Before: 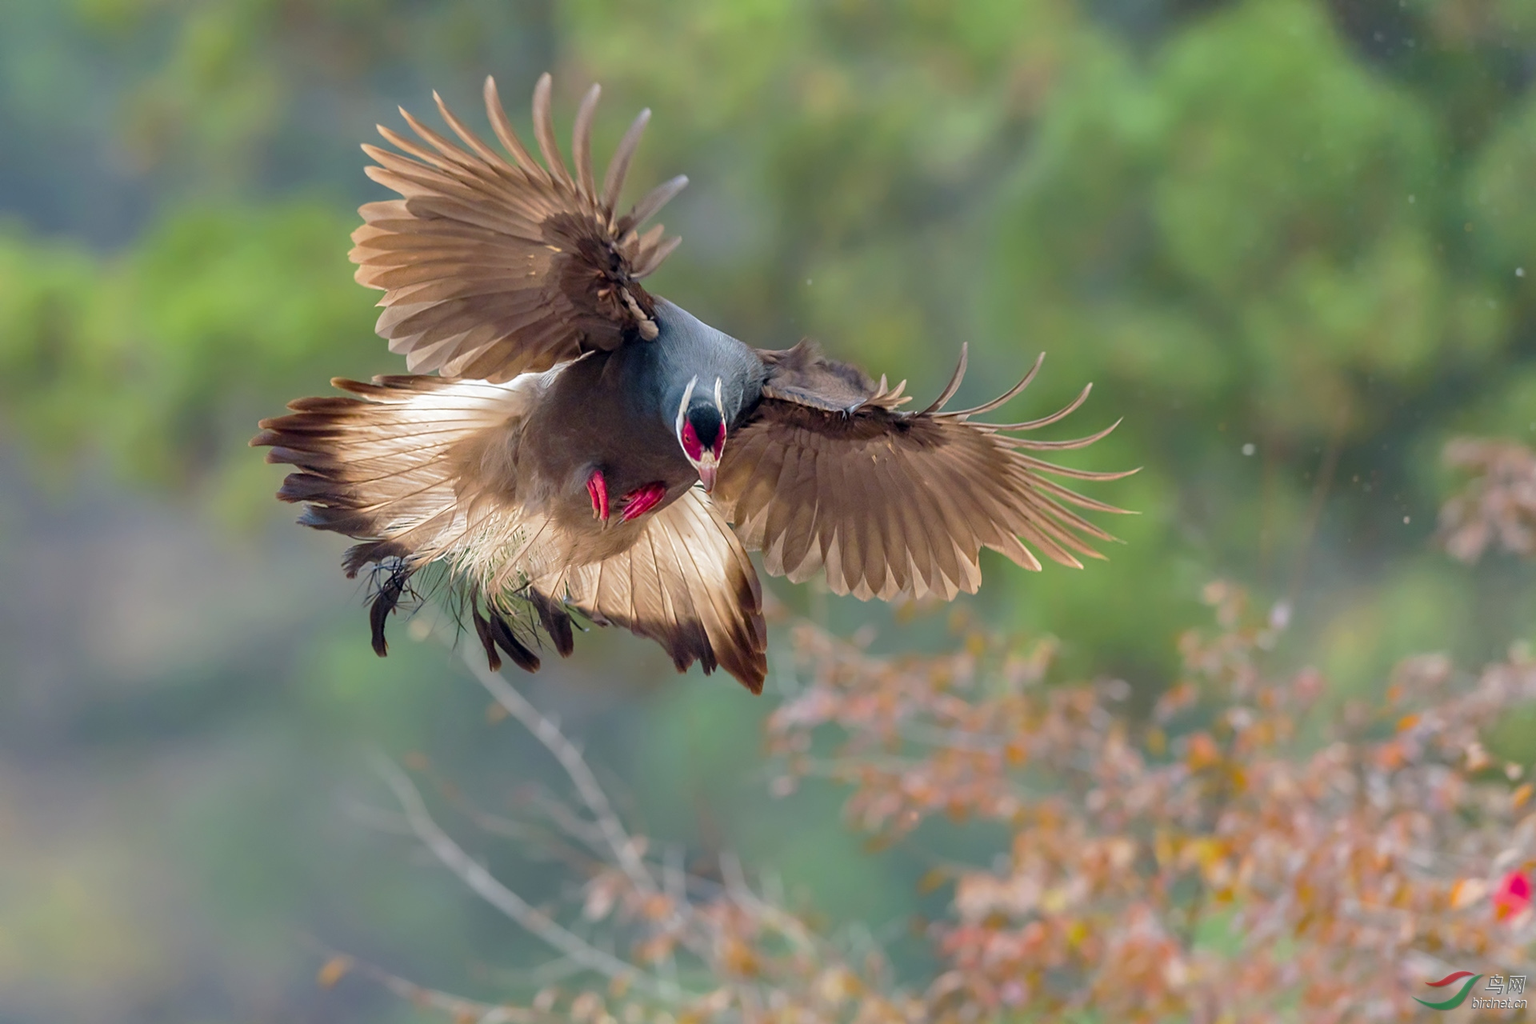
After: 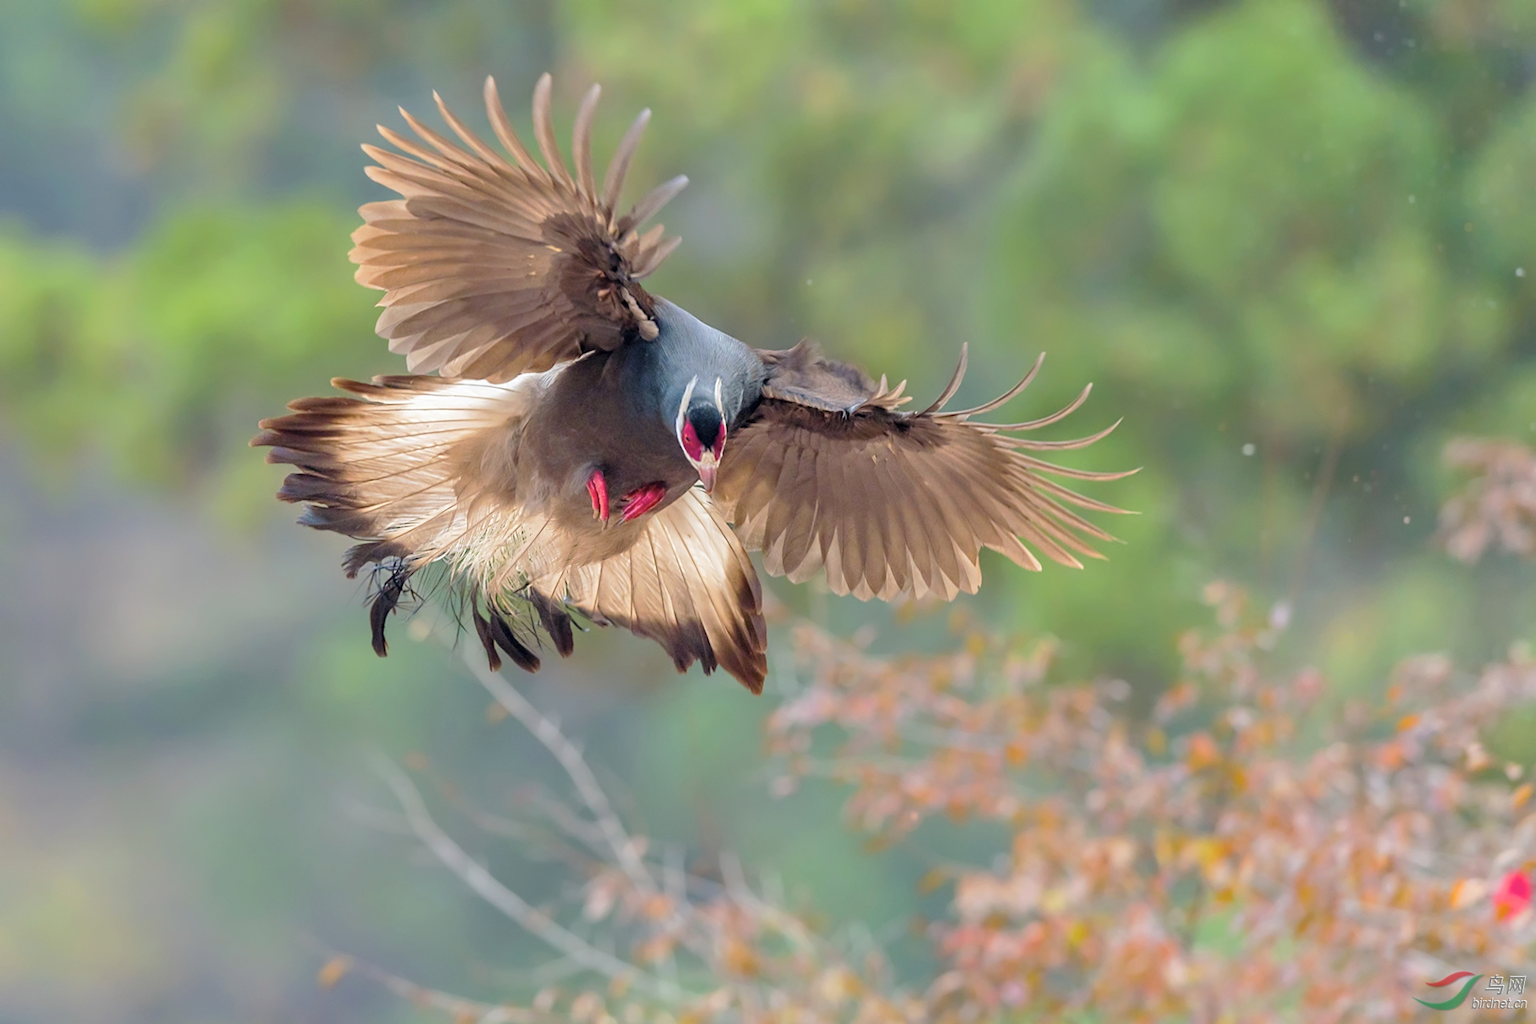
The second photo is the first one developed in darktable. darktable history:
contrast brightness saturation: brightness 0.127
